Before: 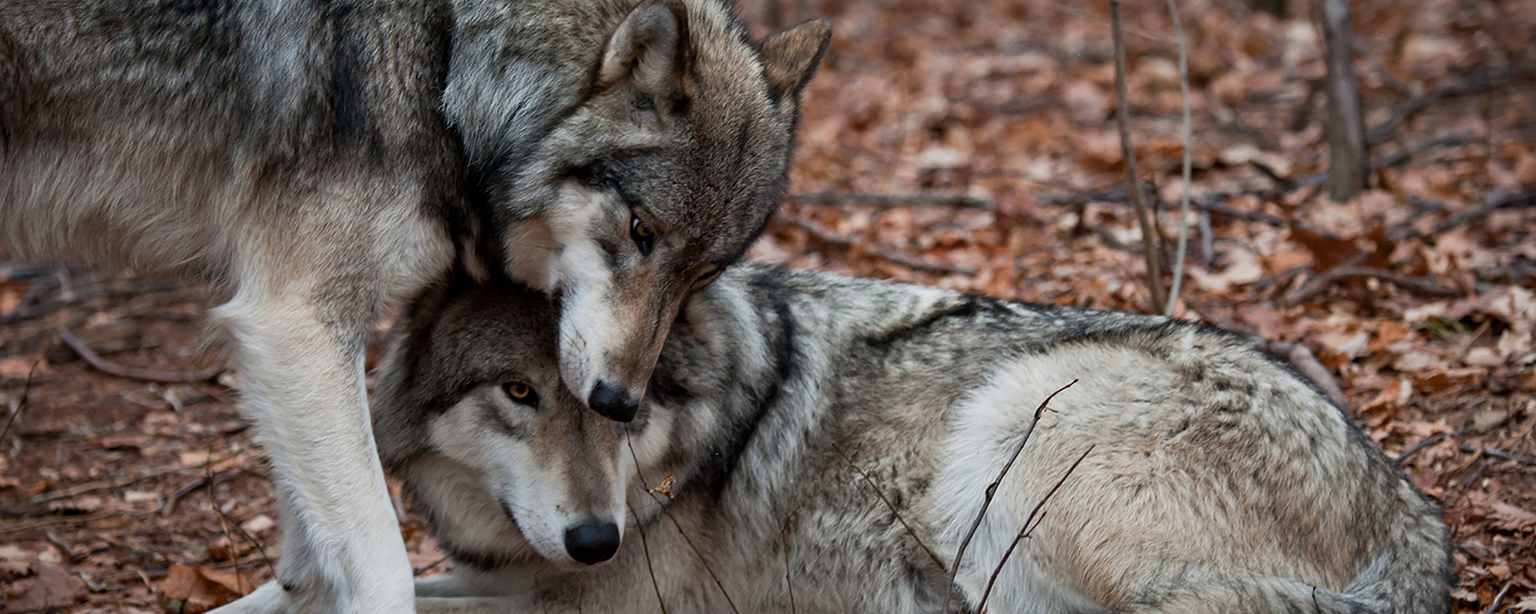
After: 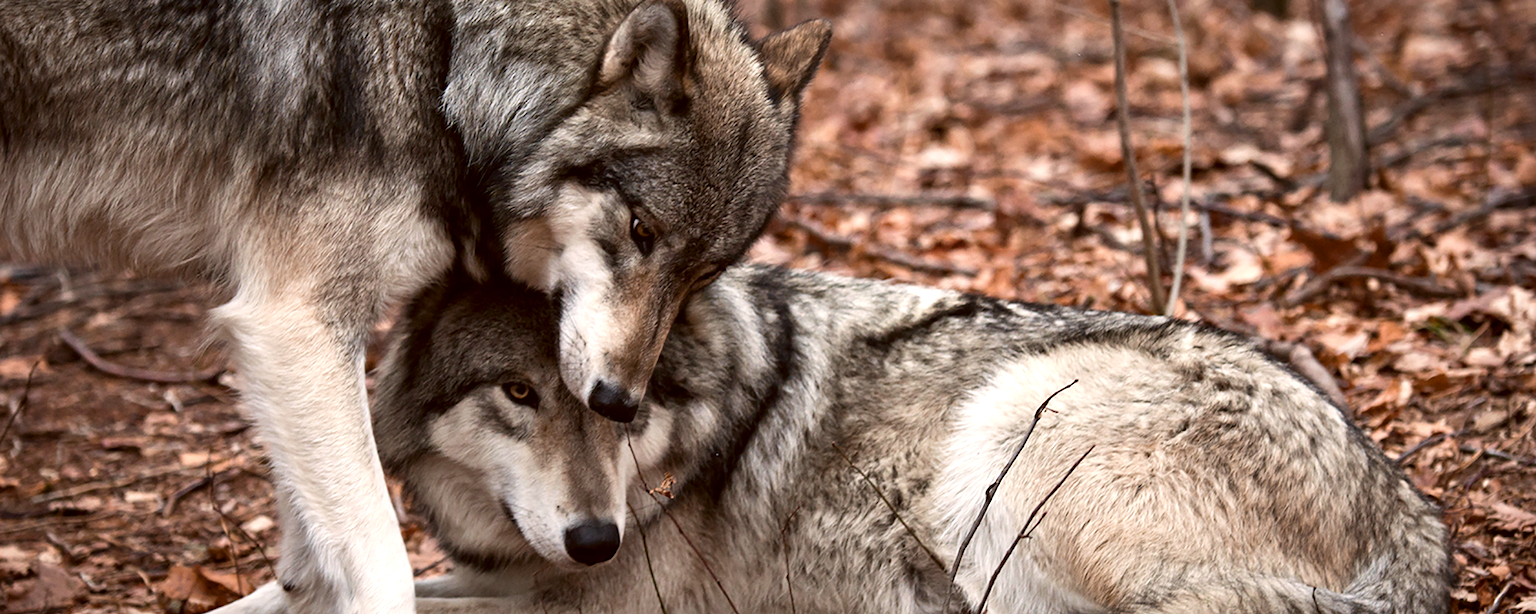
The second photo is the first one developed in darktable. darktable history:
exposure: exposure 0.426 EV, compensate highlight preservation false
color correction: highlights a* 6.27, highlights b* 8.19, shadows a* 5.94, shadows b* 7.23, saturation 0.9
tone equalizer: -8 EV -0.417 EV, -7 EV -0.389 EV, -6 EV -0.333 EV, -5 EV -0.222 EV, -3 EV 0.222 EV, -2 EV 0.333 EV, -1 EV 0.389 EV, +0 EV 0.417 EV, edges refinement/feathering 500, mask exposure compensation -1.57 EV, preserve details no
